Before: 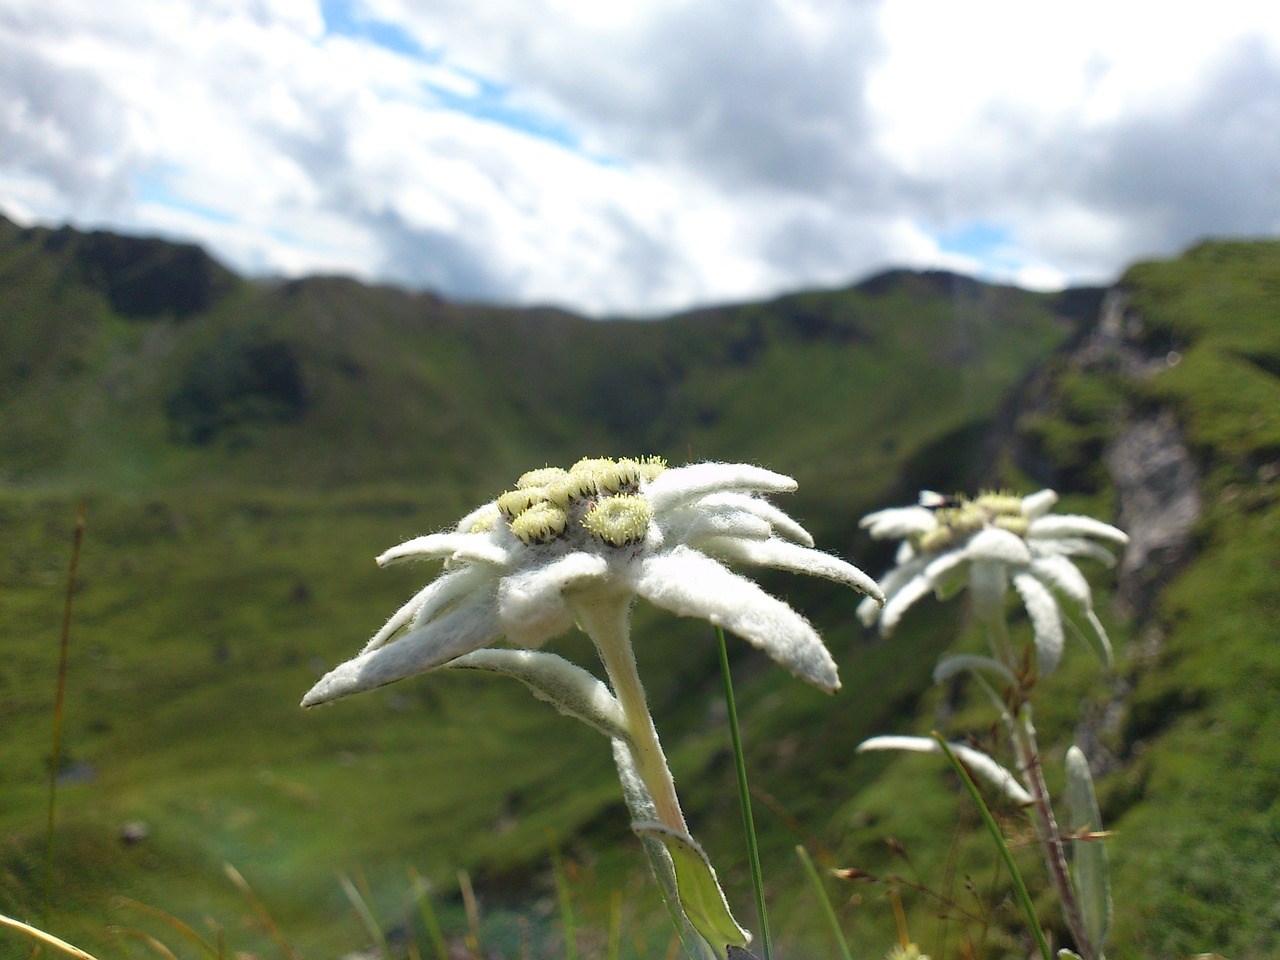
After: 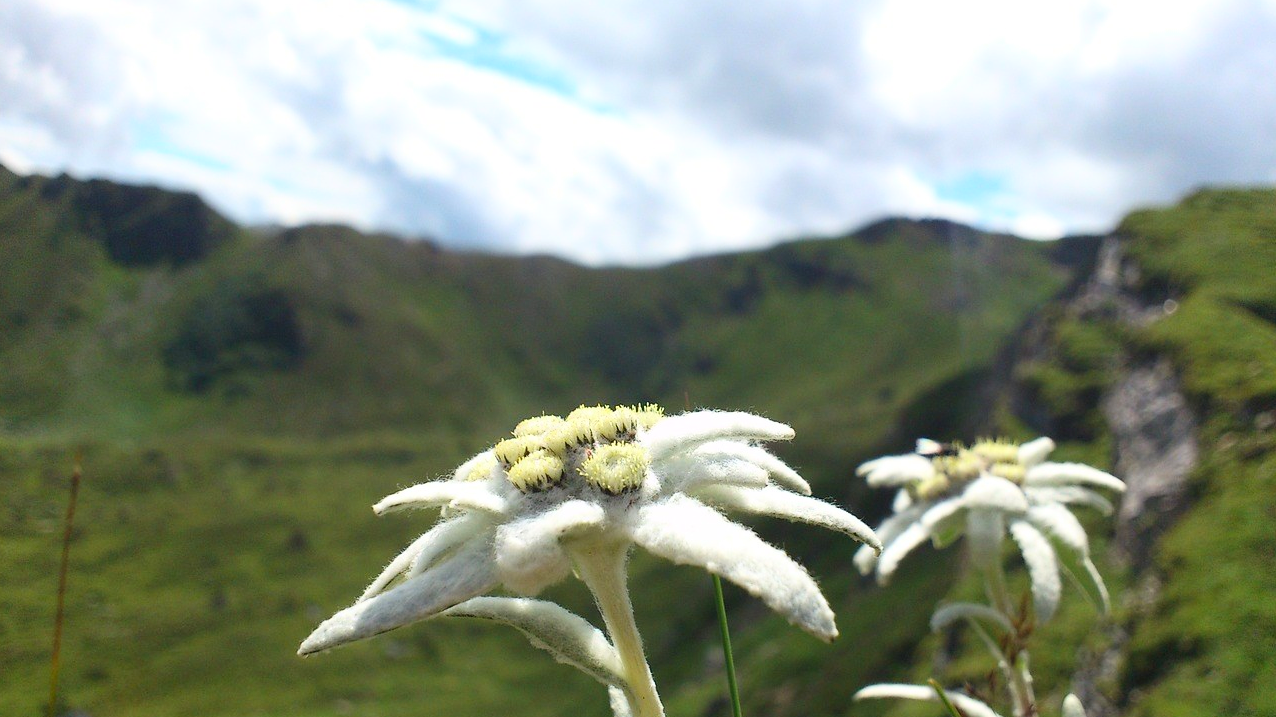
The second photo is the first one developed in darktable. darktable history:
contrast brightness saturation: contrast 0.198, brightness 0.141, saturation 0.143
crop: left 0.301%, top 5.488%, bottom 19.771%
